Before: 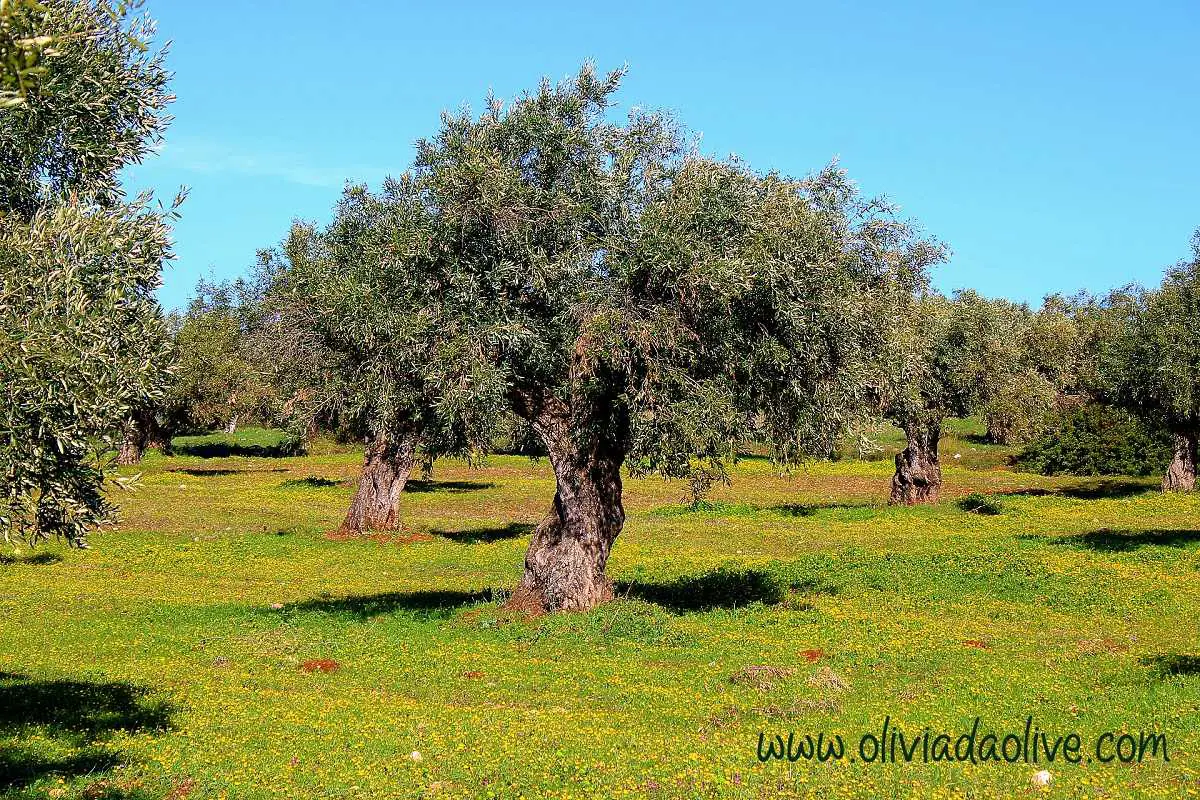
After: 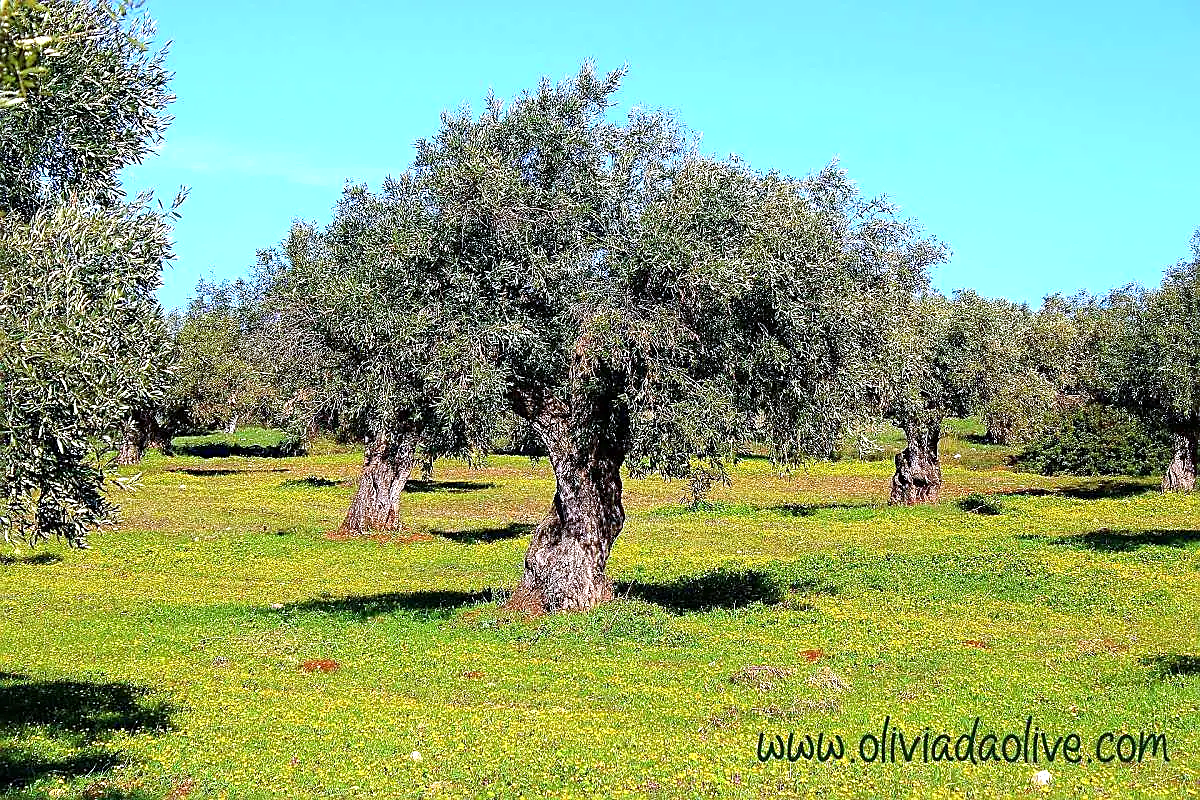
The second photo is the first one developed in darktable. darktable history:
exposure: exposure 0.574 EV, compensate highlight preservation false
sharpen: on, module defaults
white balance: red 0.931, blue 1.11
